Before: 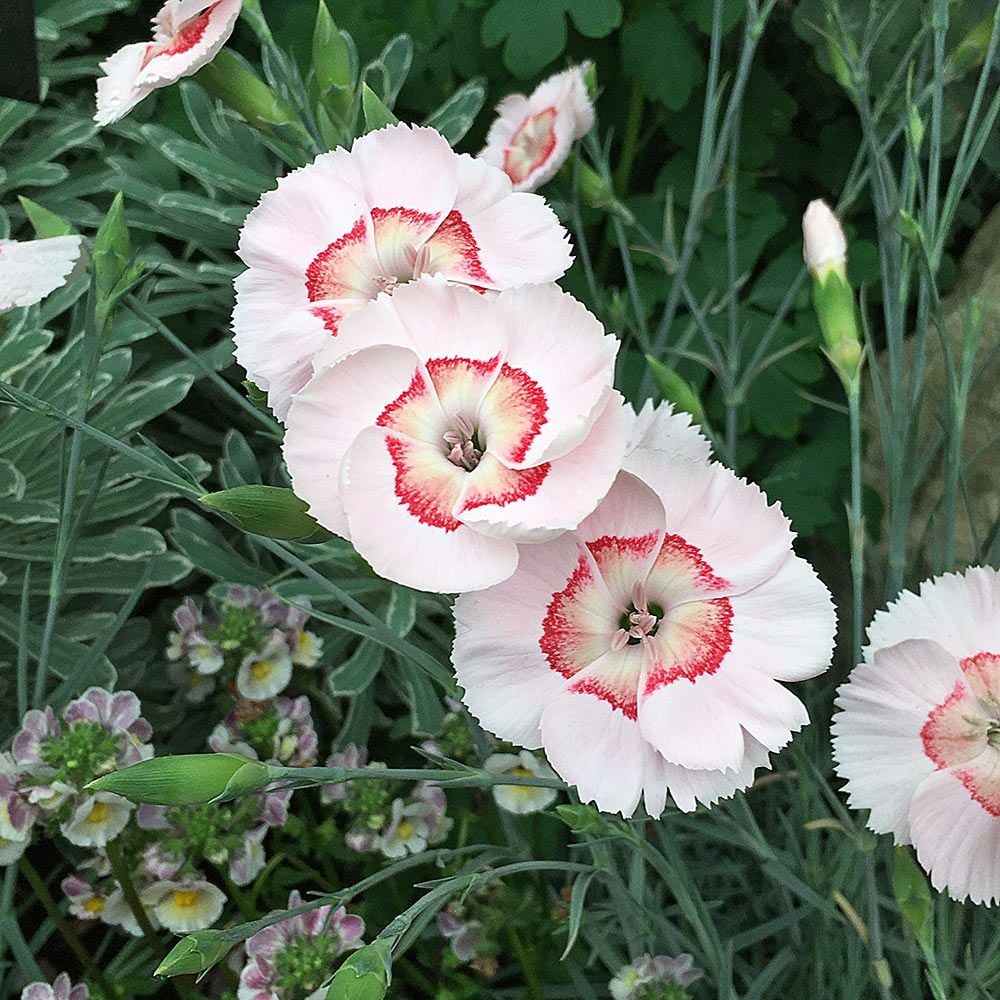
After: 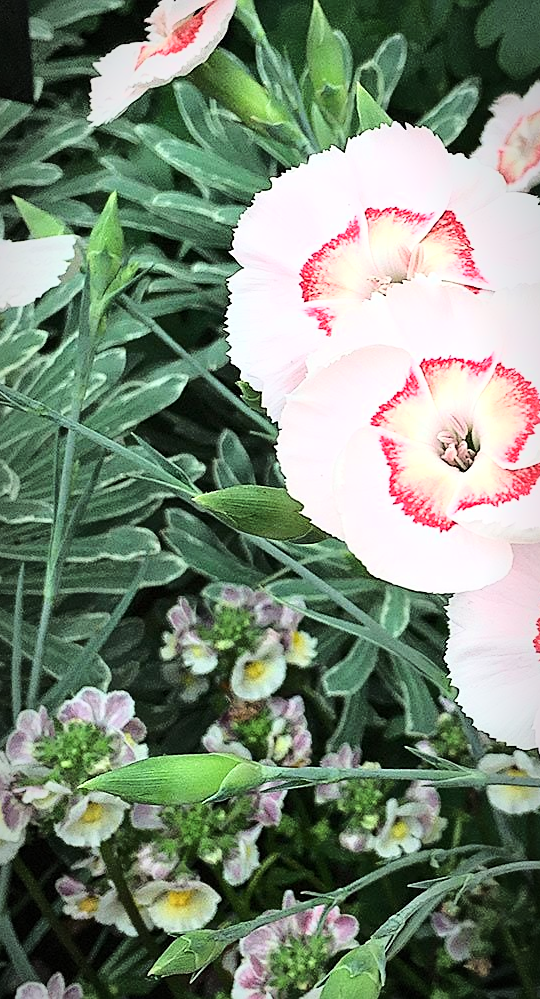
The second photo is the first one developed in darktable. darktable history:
base curve: curves: ch0 [(0, 0) (0.028, 0.03) (0.105, 0.232) (0.387, 0.748) (0.754, 0.968) (1, 1)], preserve colors average RGB
crop: left 0.688%, right 45.31%, bottom 0.085%
sharpen: amount 0.209
vignetting: brightness -0.461, saturation -0.295, automatic ratio true
